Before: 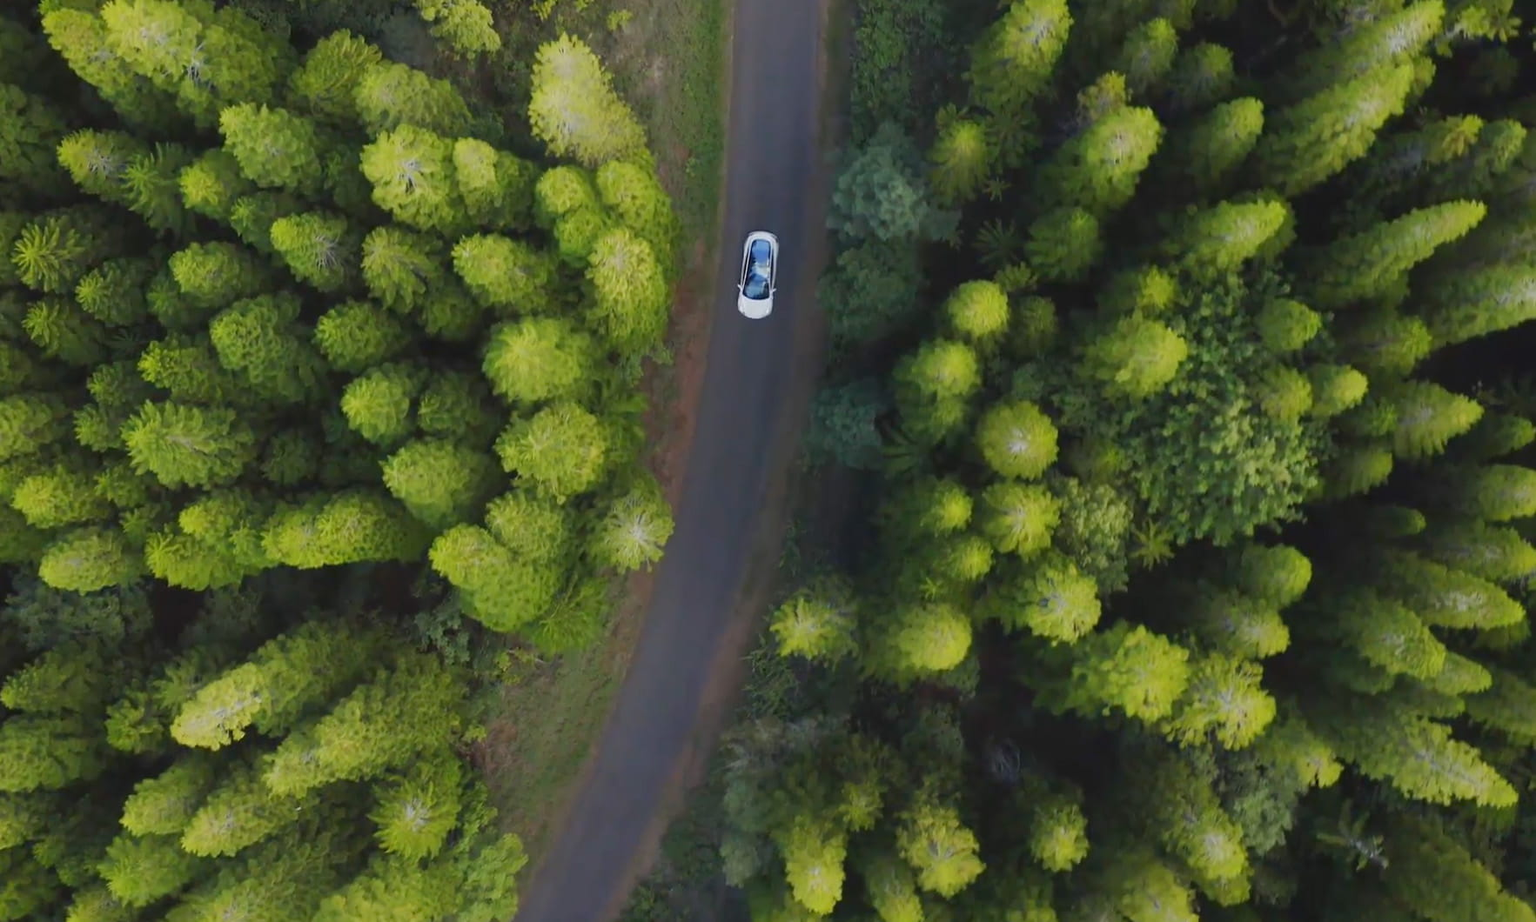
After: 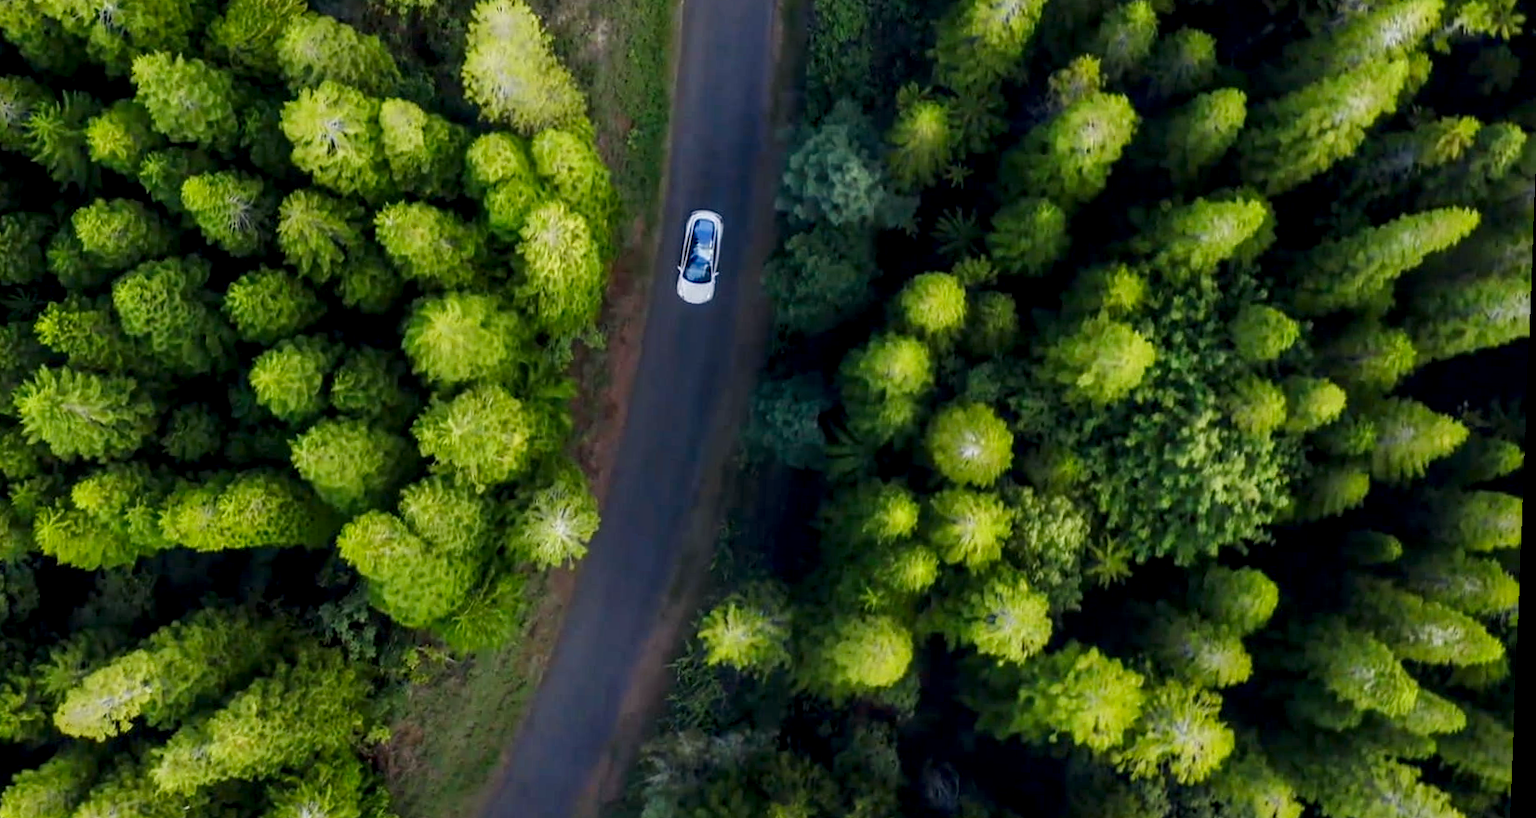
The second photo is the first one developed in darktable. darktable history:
white balance: red 0.983, blue 1.036
exposure: black level correction -0.002, exposure 0.54 EV, compensate highlight preservation false
local contrast: highlights 0%, shadows 0%, detail 182%
filmic rgb: hardness 4.17, contrast 0.921
color correction: highlights a* 0.207, highlights b* 2.7, shadows a* -0.874, shadows b* -4.78
rotate and perspective: rotation 2.27°, automatic cropping off
crop: left 8.155%, top 6.611%, bottom 15.385%
contrast brightness saturation: brightness -0.25, saturation 0.2
